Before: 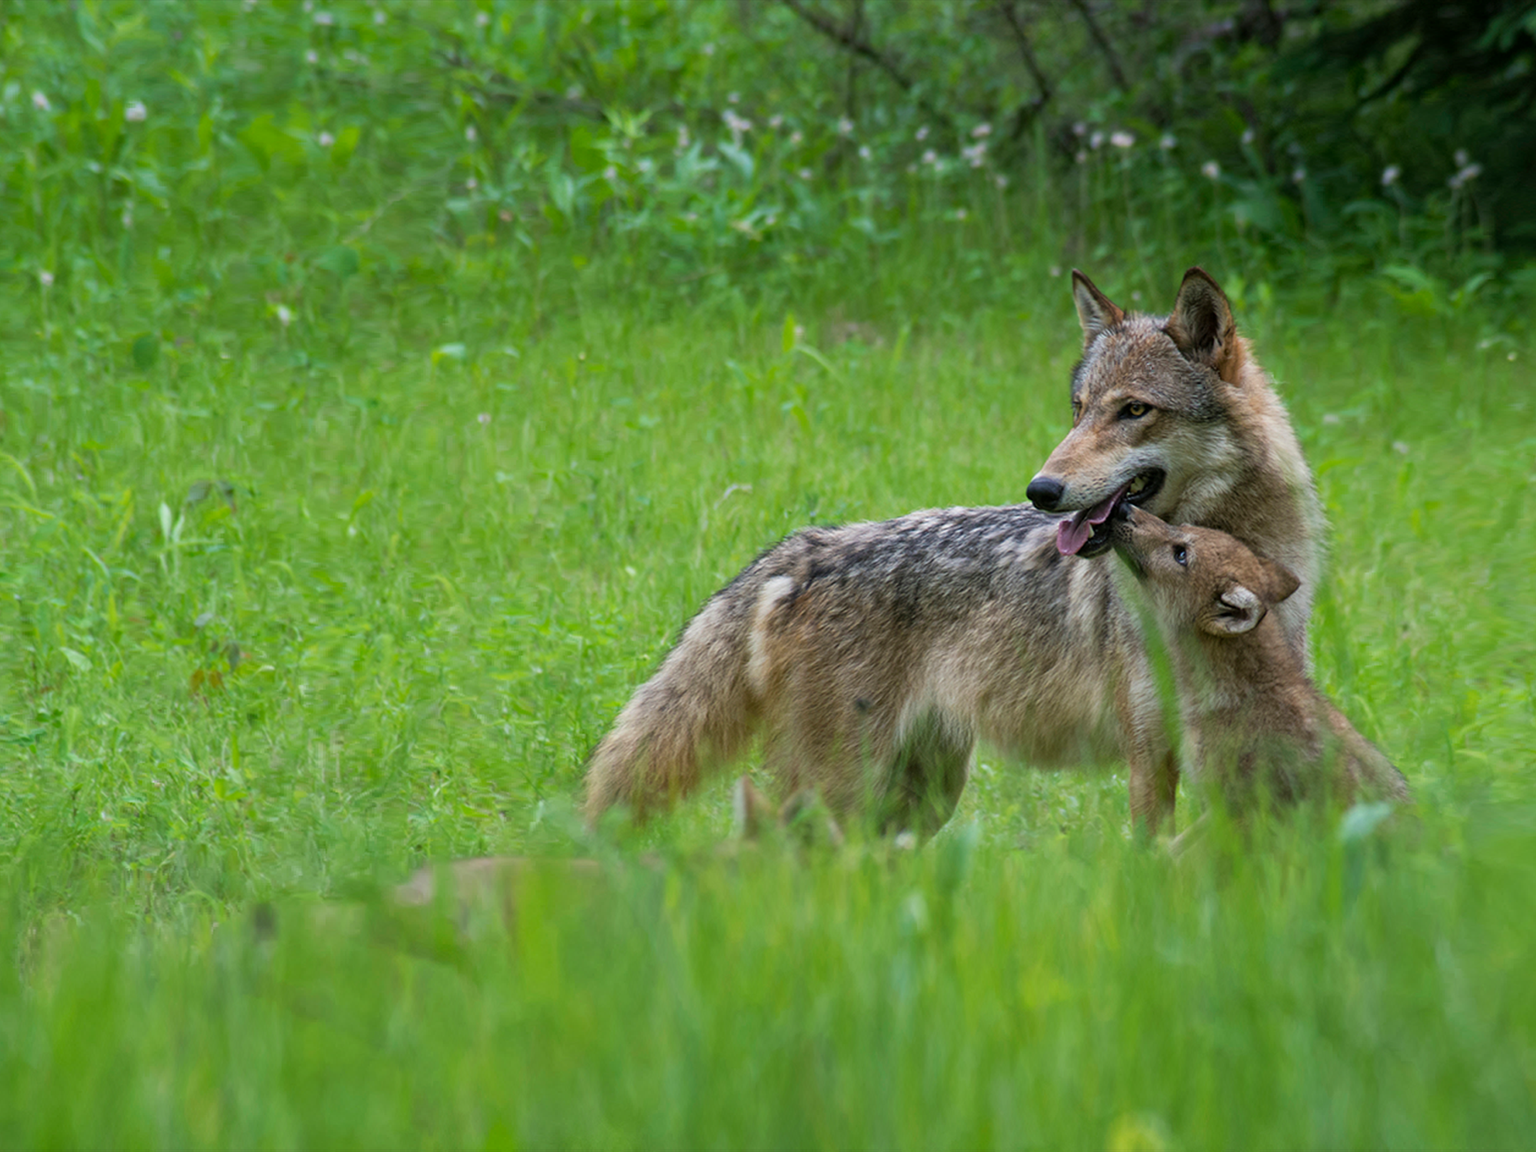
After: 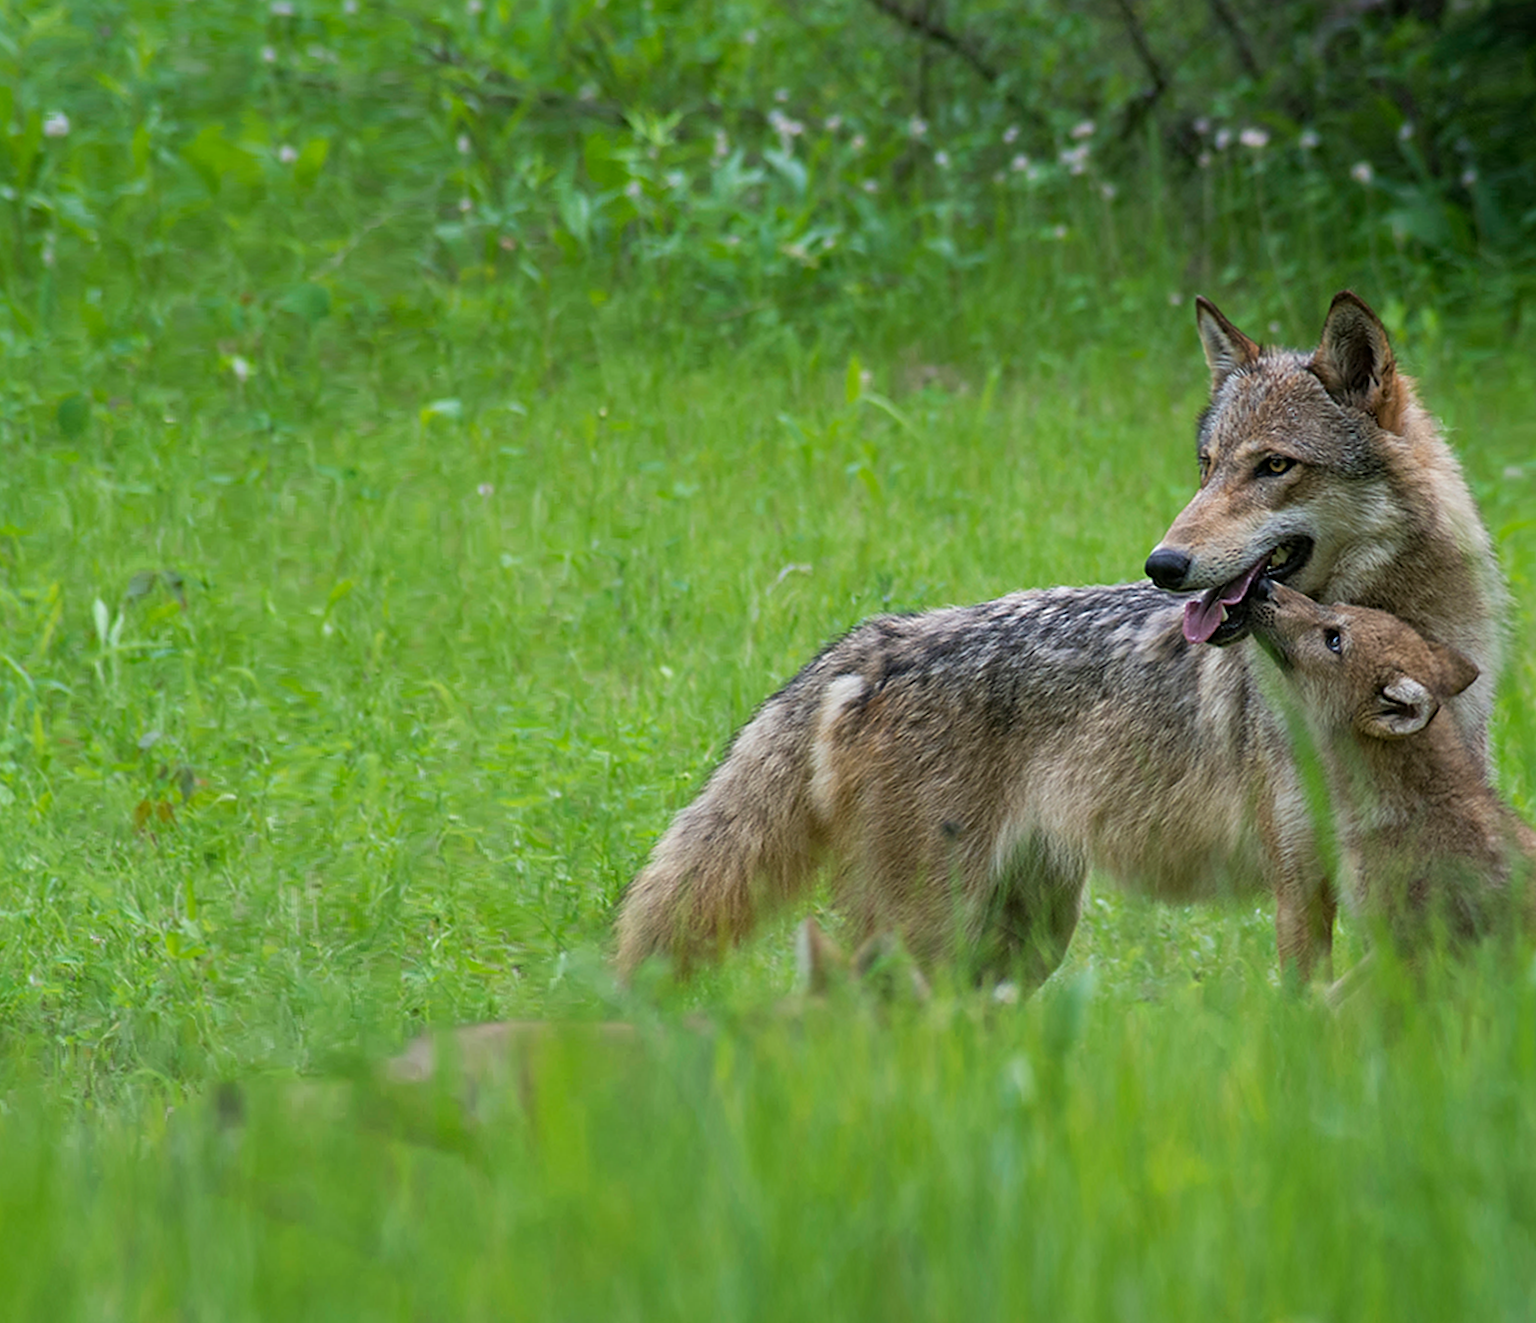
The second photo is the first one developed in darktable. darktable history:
sharpen: on, module defaults
crop and rotate: angle 1°, left 4.281%, top 0.642%, right 11.383%, bottom 2.486%
